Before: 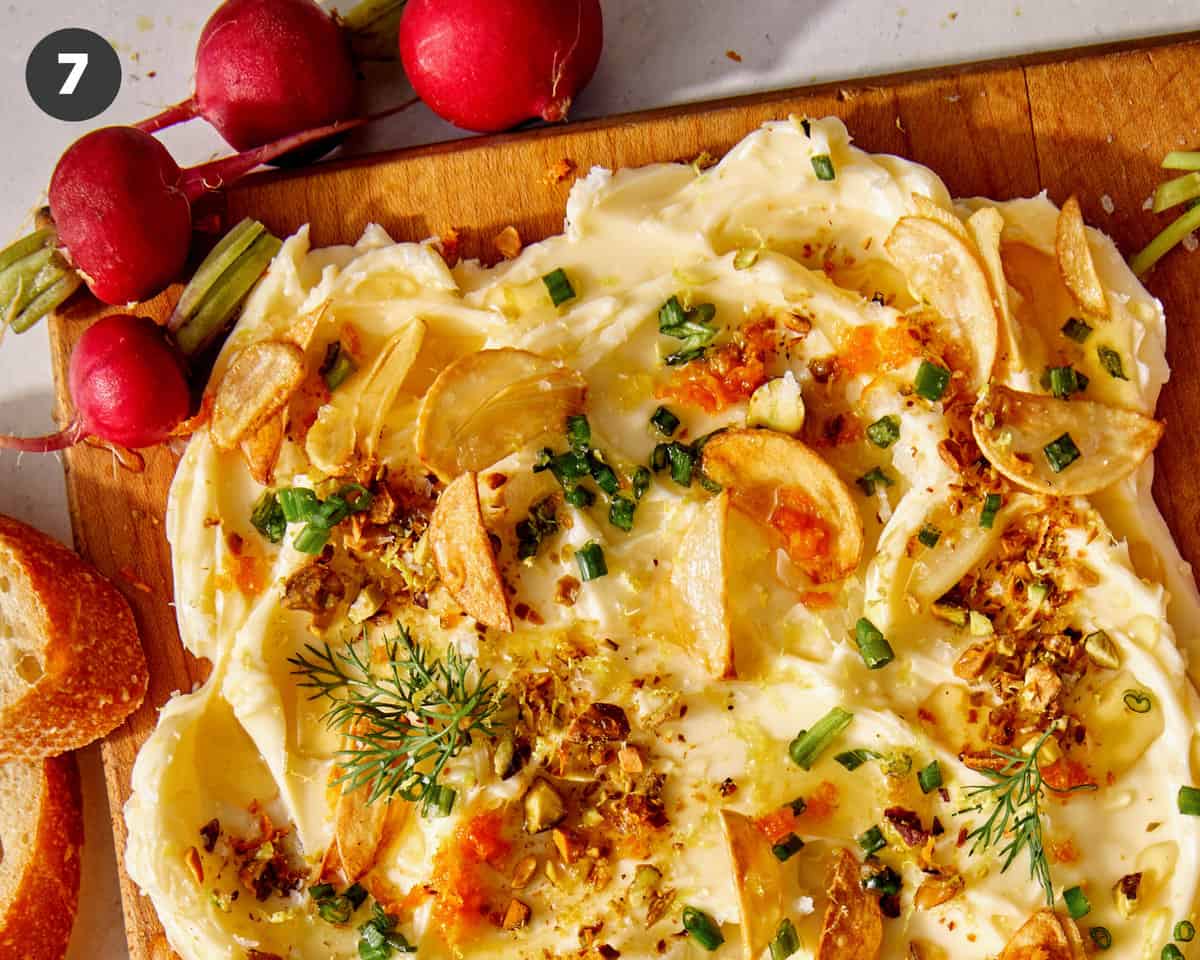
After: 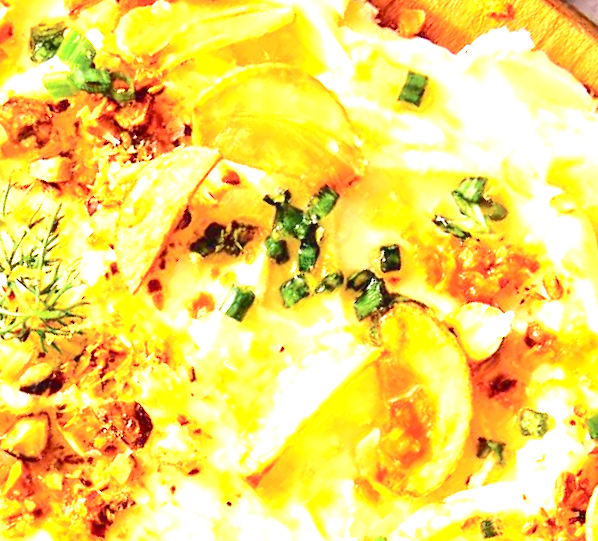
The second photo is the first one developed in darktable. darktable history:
color correction: highlights a* -2.89, highlights b* -2.03, shadows a* 2.18, shadows b* 2.77
tone curve: curves: ch0 [(0, 0) (0.003, 0.062) (0.011, 0.07) (0.025, 0.083) (0.044, 0.094) (0.069, 0.105) (0.1, 0.117) (0.136, 0.136) (0.177, 0.164) (0.224, 0.201) (0.277, 0.256) (0.335, 0.335) (0.399, 0.424) (0.468, 0.529) (0.543, 0.641) (0.623, 0.725) (0.709, 0.787) (0.801, 0.849) (0.898, 0.917) (1, 1)], color space Lab, independent channels, preserve colors none
exposure: exposure 2.018 EV, compensate exposure bias true, compensate highlight preservation false
crop and rotate: angle -46.16°, top 16.678%, right 0.987%, bottom 11.736%
